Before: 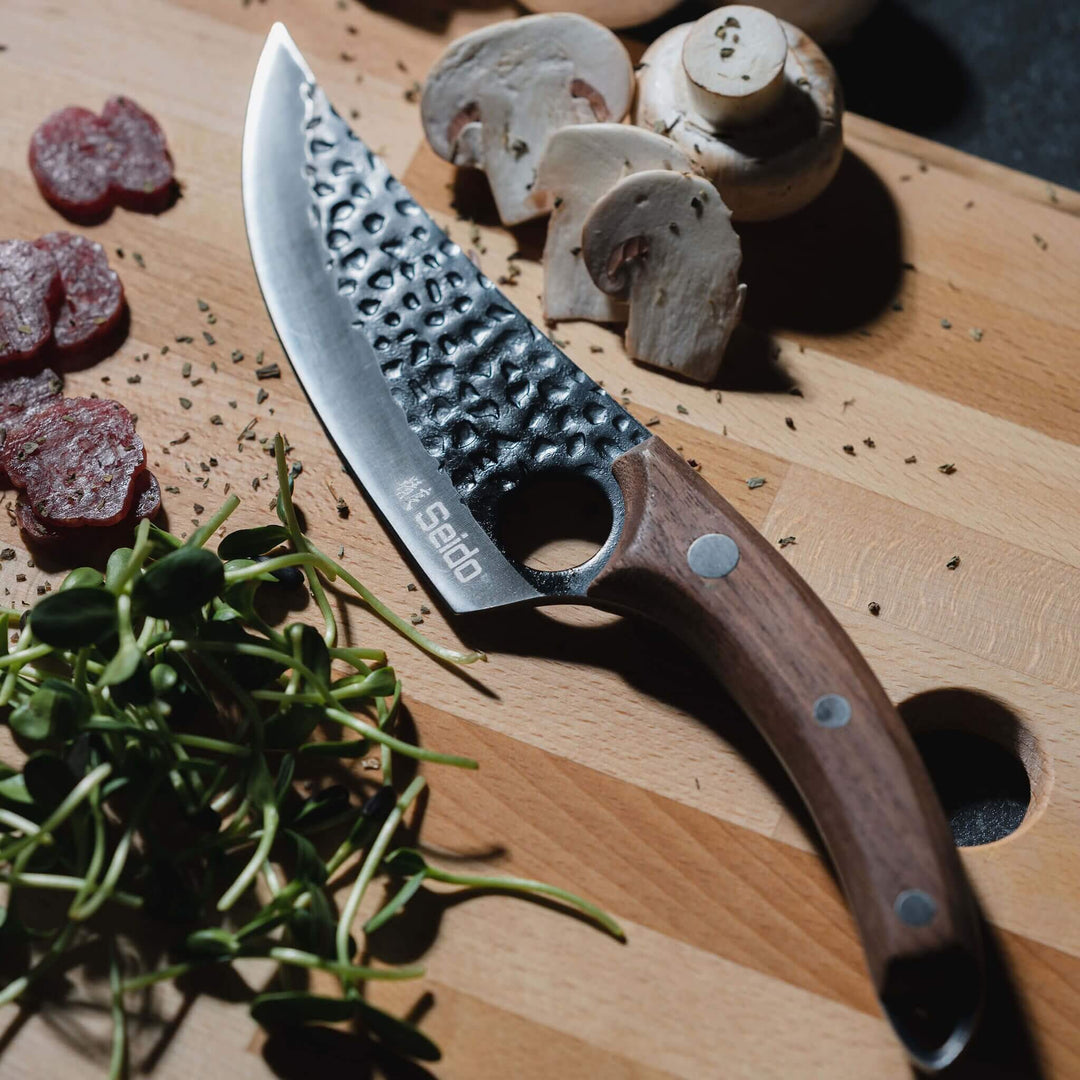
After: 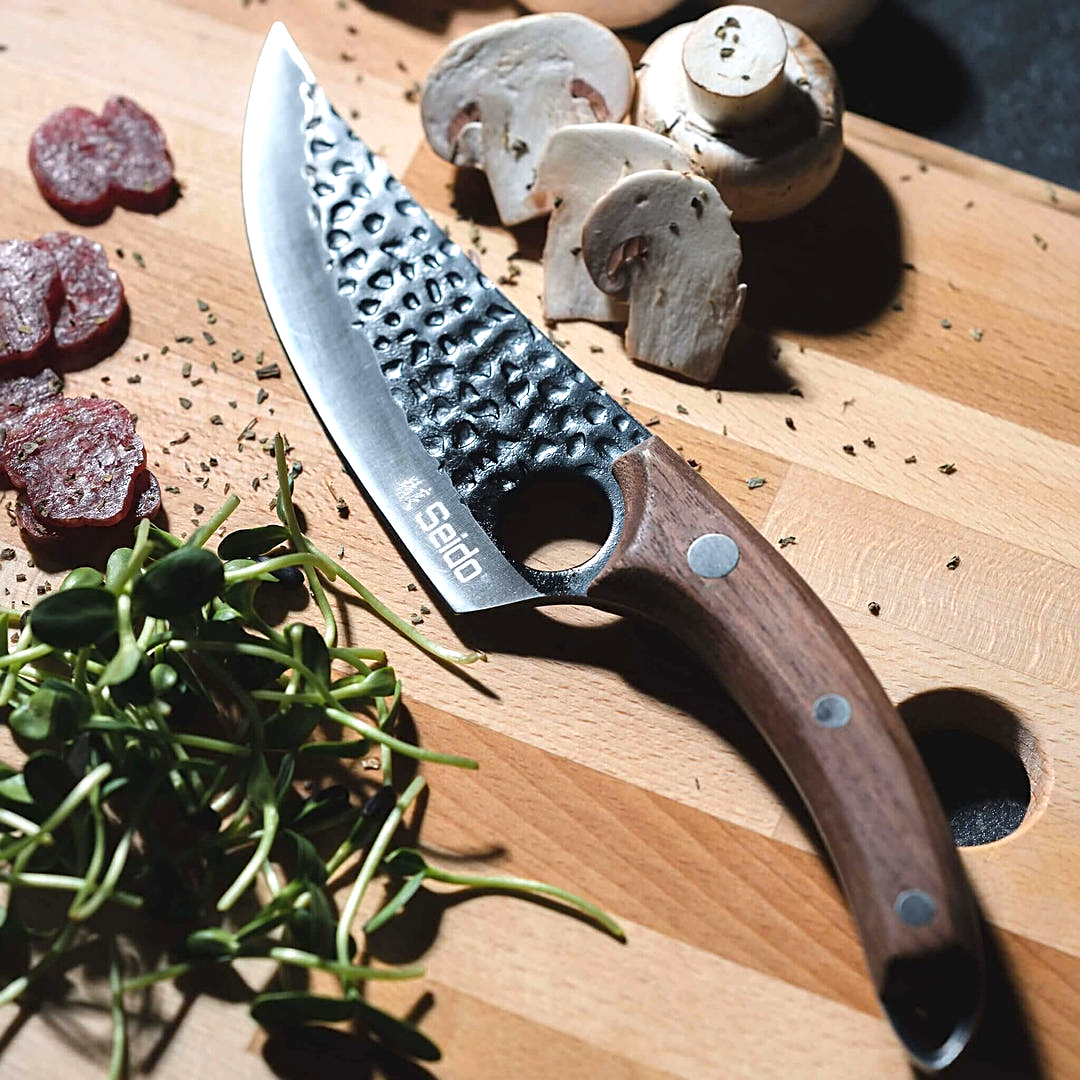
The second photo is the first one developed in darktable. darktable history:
exposure: exposure 0.759 EV, compensate exposure bias true, compensate highlight preservation false
sharpen: on, module defaults
